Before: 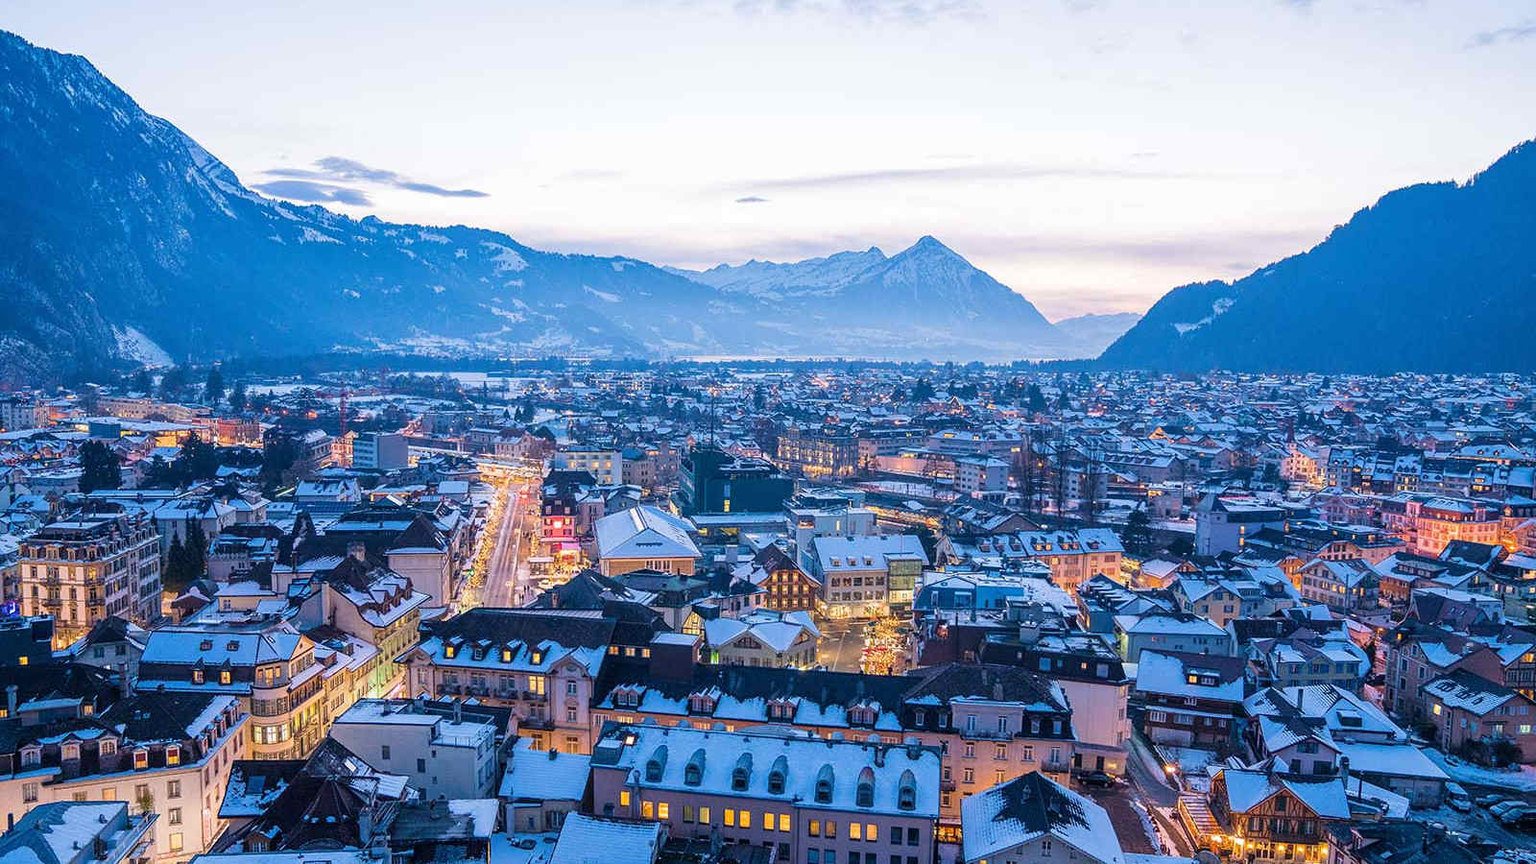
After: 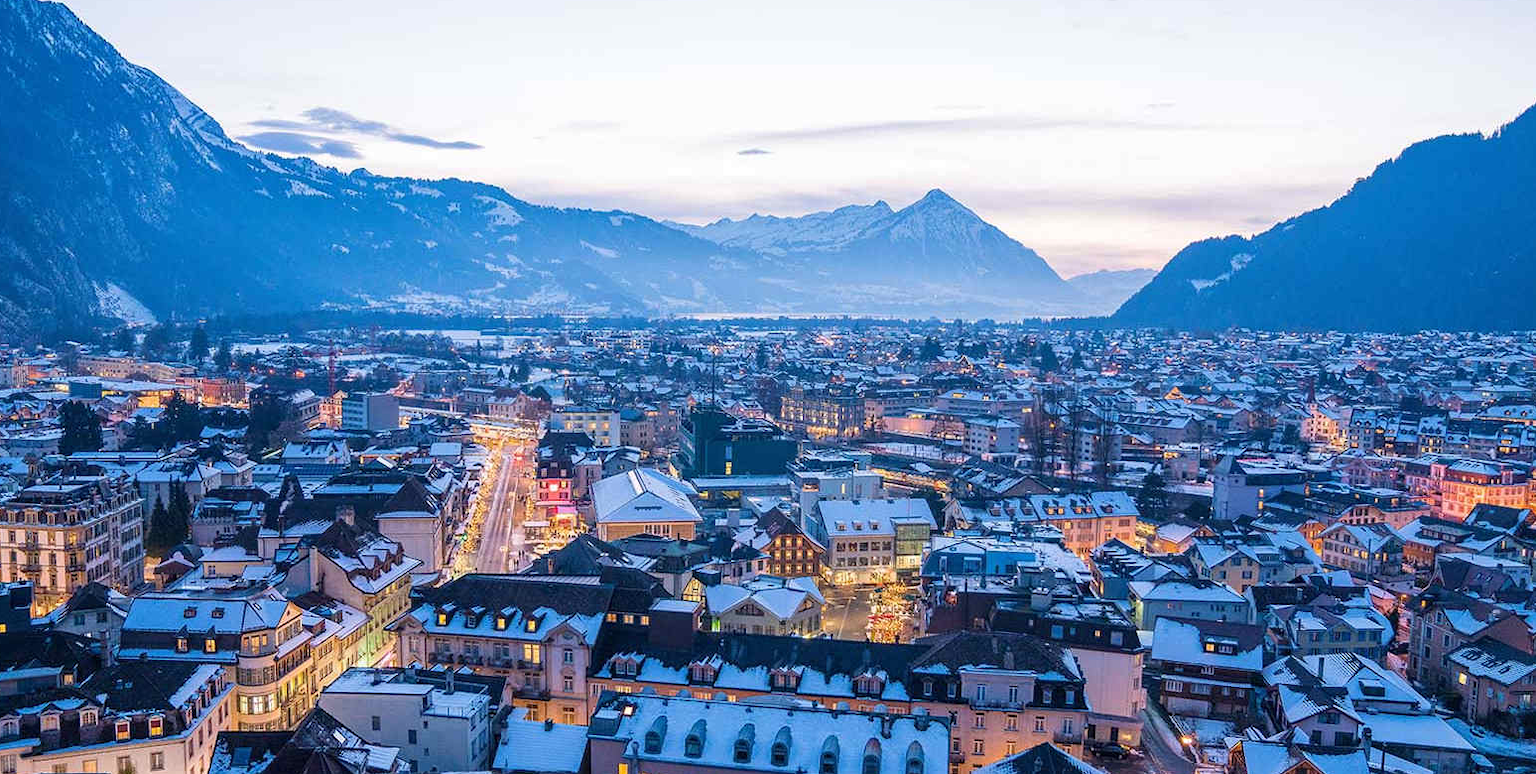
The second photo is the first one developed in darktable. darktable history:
crop: left 1.476%, top 6.193%, right 1.712%, bottom 6.93%
tone equalizer: on, module defaults
